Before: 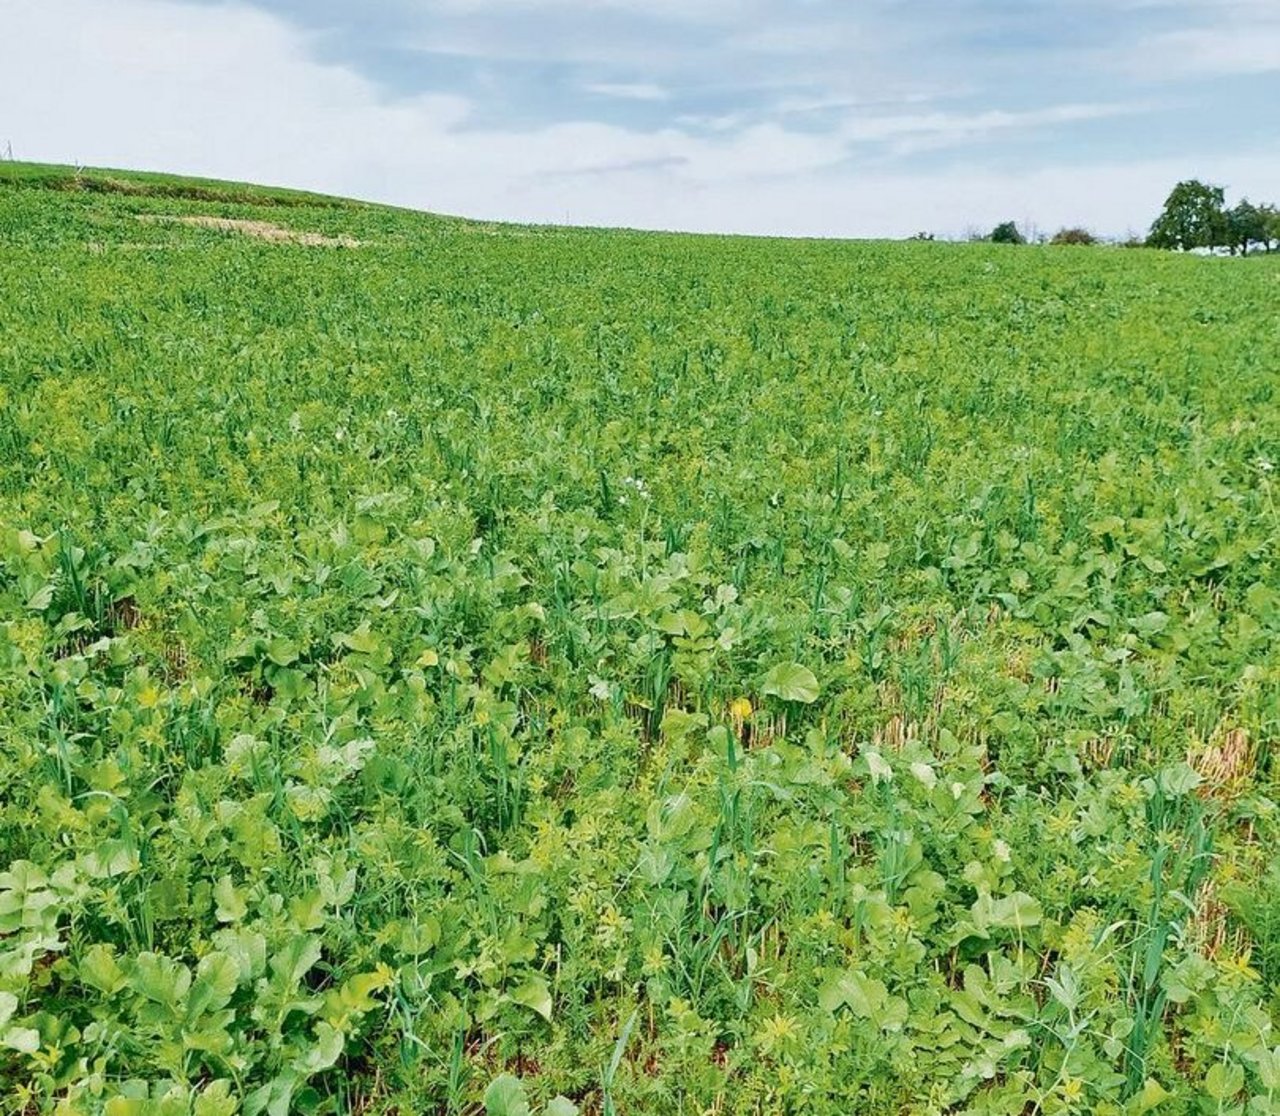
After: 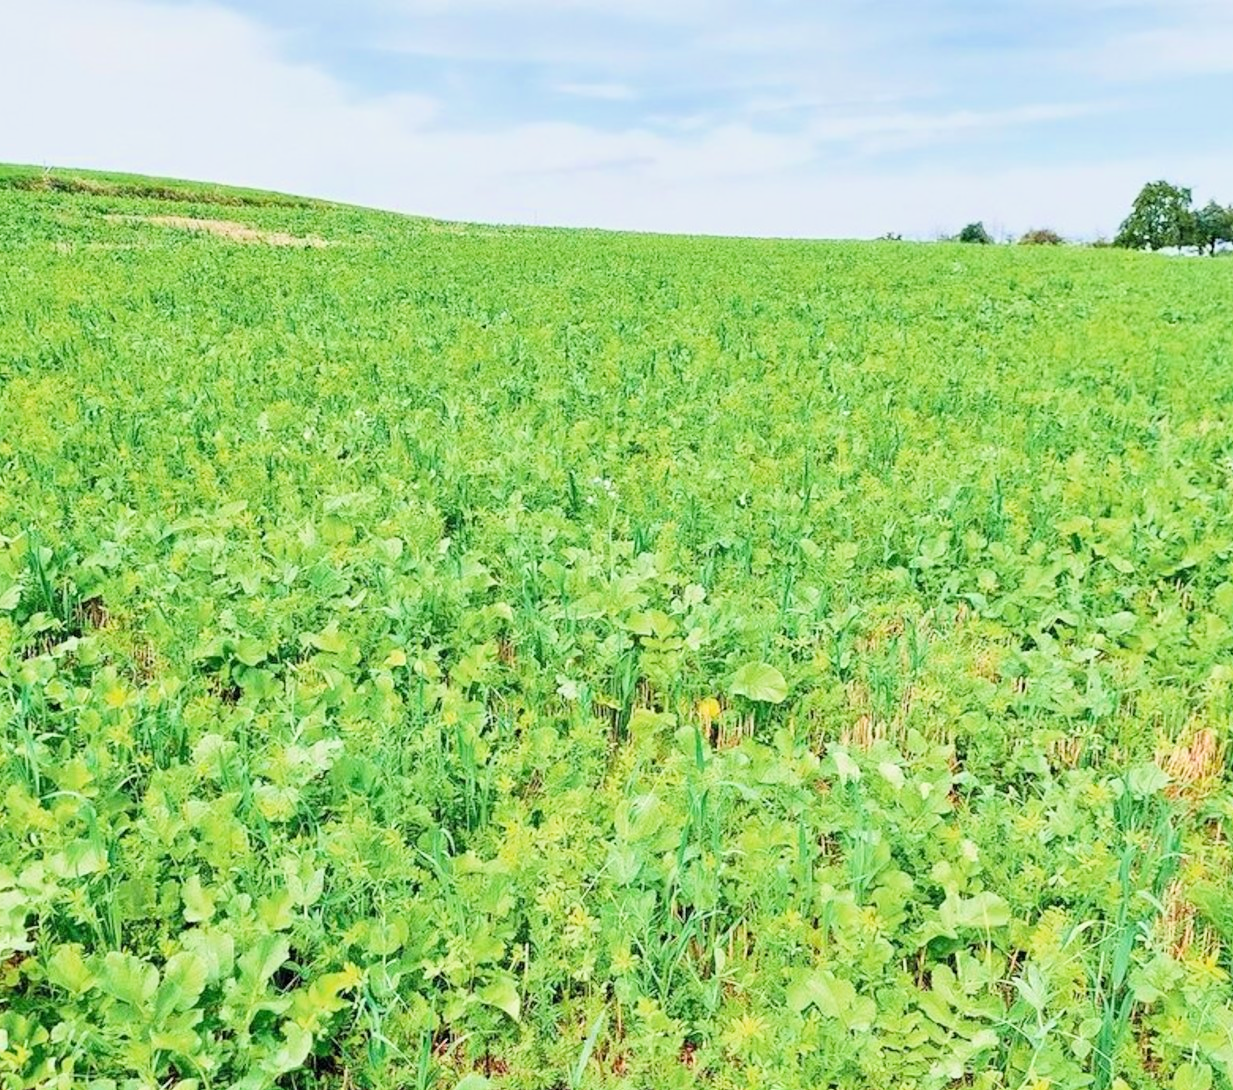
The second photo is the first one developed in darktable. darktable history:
tone equalizer: -8 EV -0.55 EV
crop and rotate: left 2.536%, right 1.107%, bottom 2.246%
exposure: black level correction 0, exposure 1.2 EV, compensate exposure bias true, compensate highlight preservation false
filmic rgb: black relative exposure -7.65 EV, white relative exposure 4.56 EV, hardness 3.61, color science v6 (2022)
